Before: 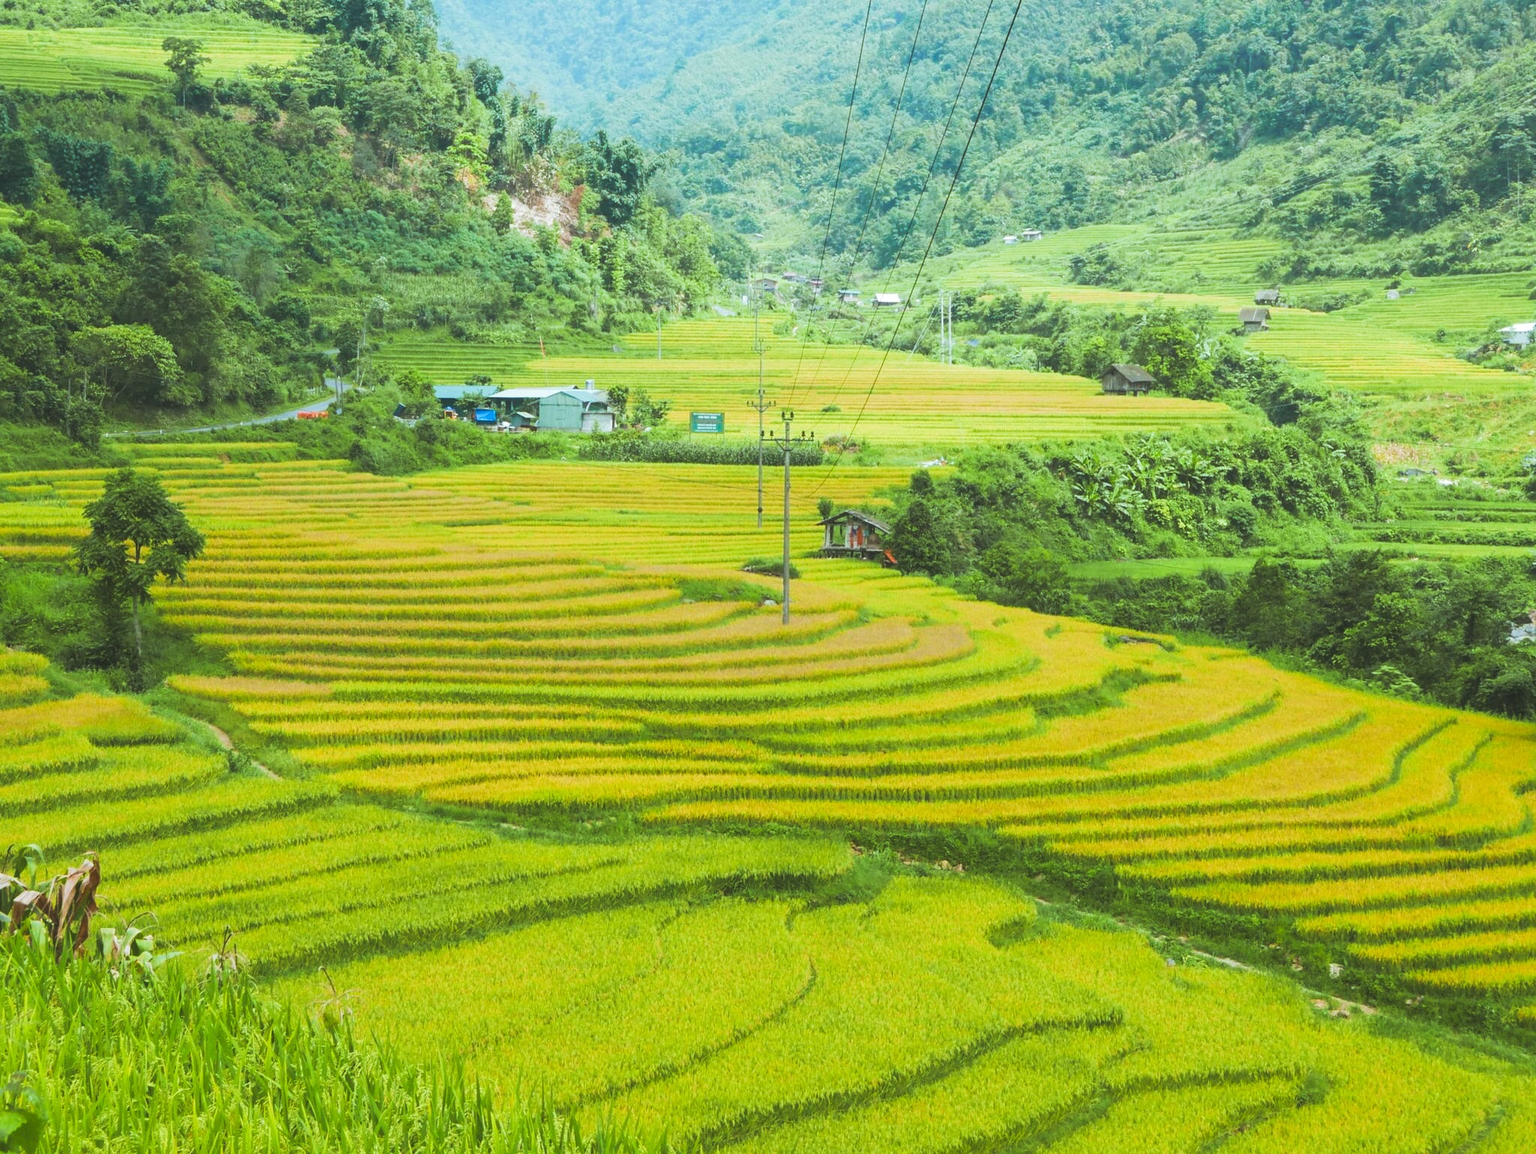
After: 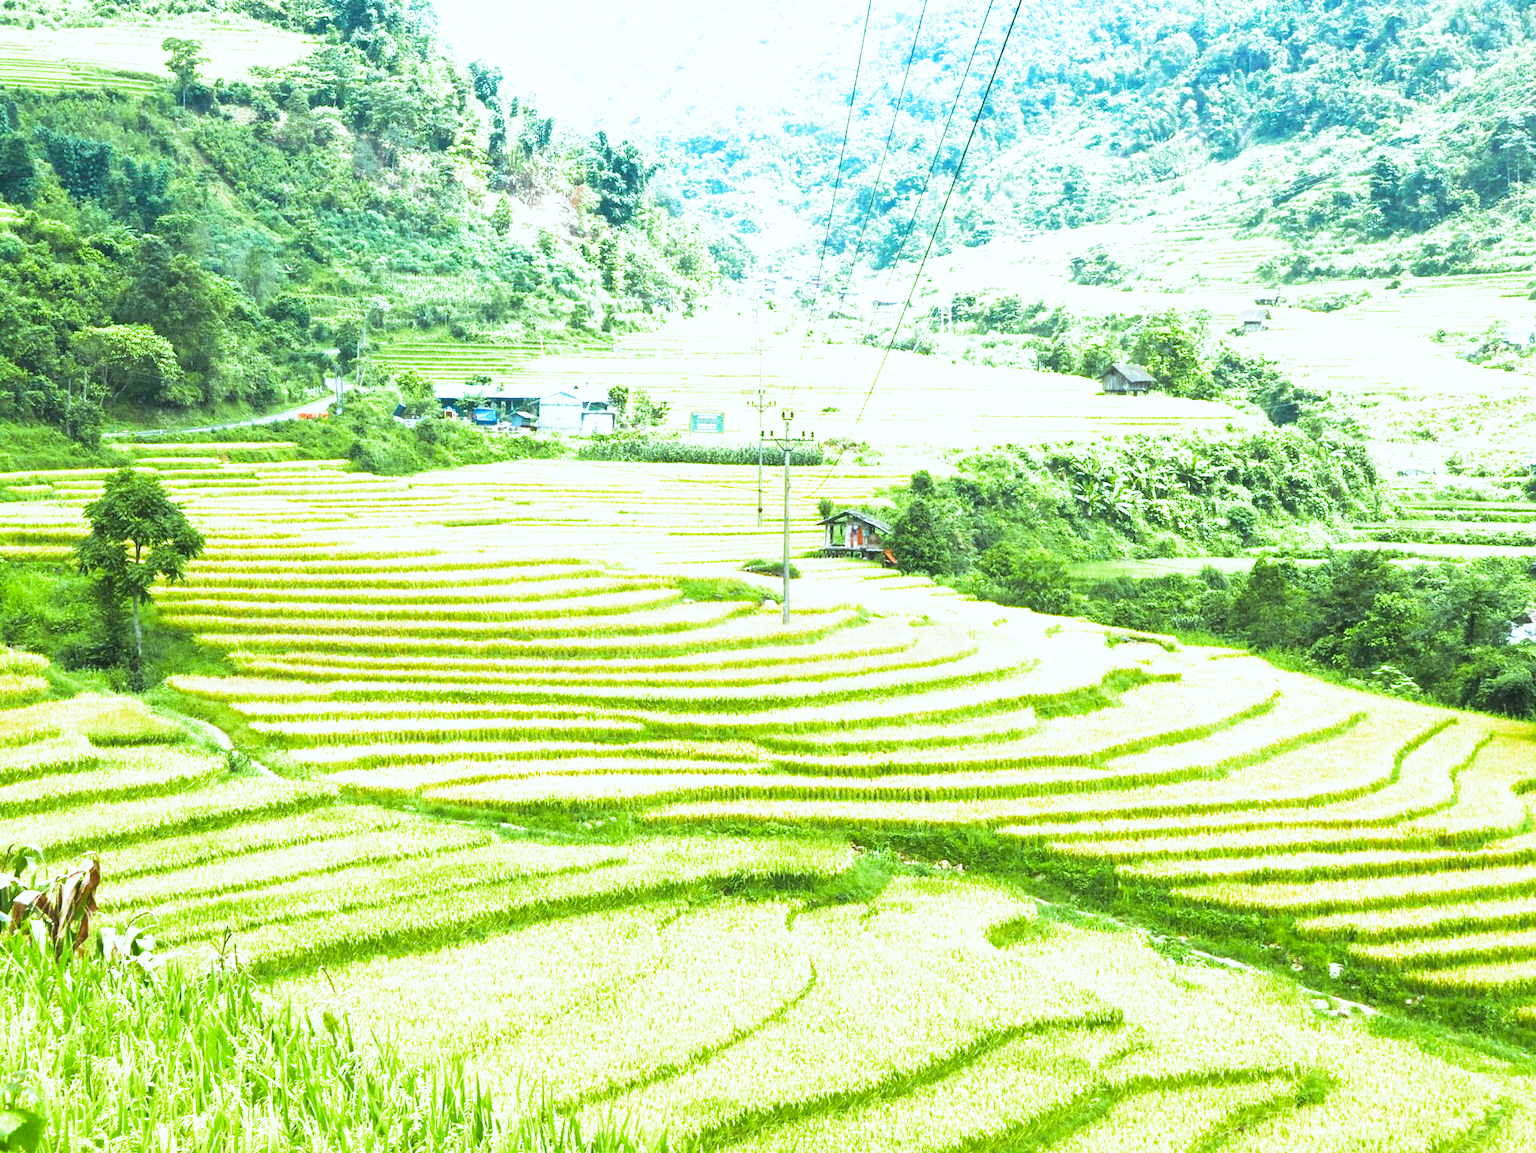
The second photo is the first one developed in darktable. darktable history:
filmic rgb: middle gray luminance 8.8%, black relative exposure -6.3 EV, white relative exposure 2.7 EV, threshold 6 EV, target black luminance 0%, hardness 4.74, latitude 73.47%, contrast 1.332, shadows ↔ highlights balance 10.13%, add noise in highlights 0, preserve chrominance no, color science v3 (2019), use custom middle-gray values true, iterations of high-quality reconstruction 0, contrast in highlights soft, enable highlight reconstruction true
white balance: red 0.926, green 1.003, blue 1.133
color correction: highlights a* -2.73, highlights b* -2.09, shadows a* 2.41, shadows b* 2.73
